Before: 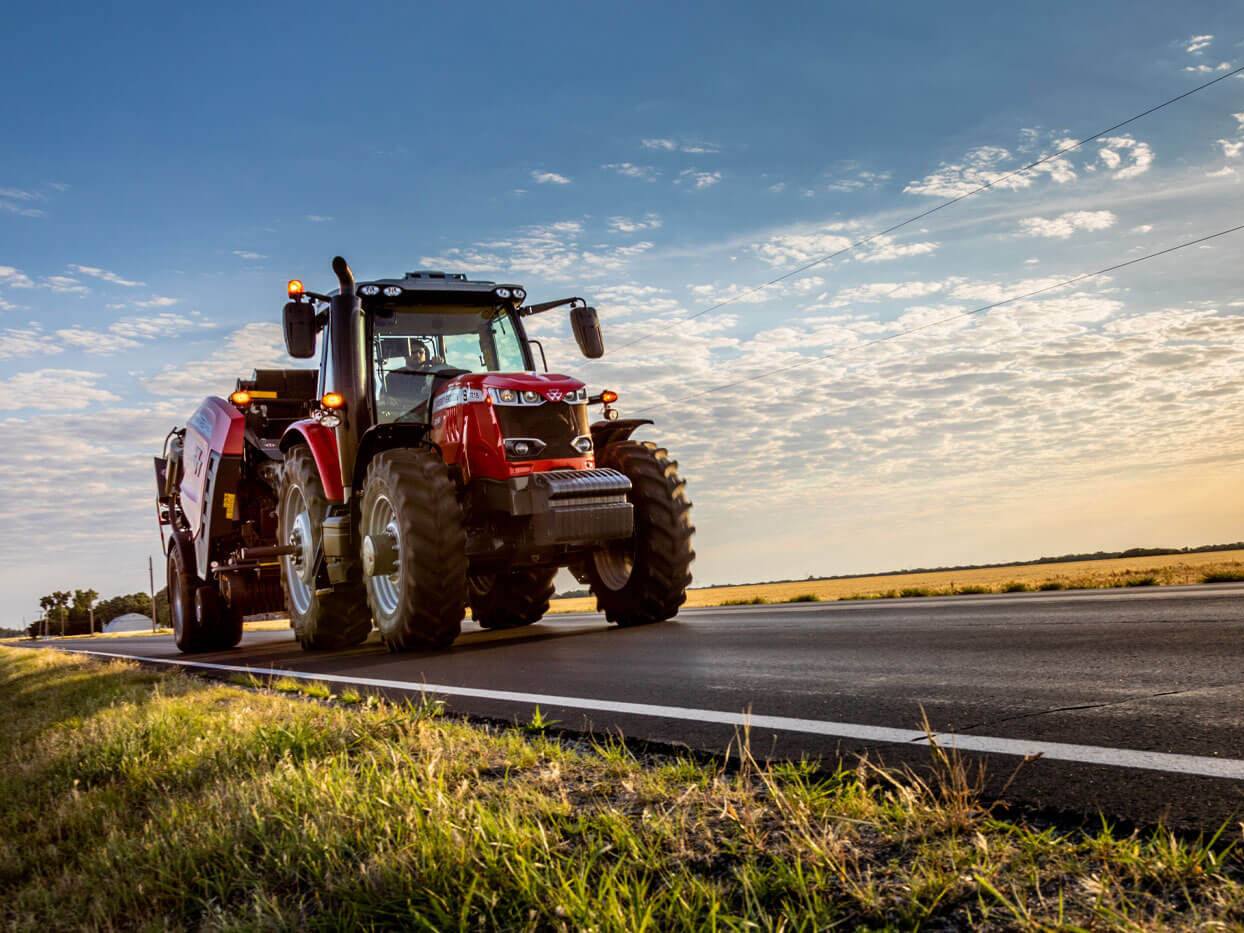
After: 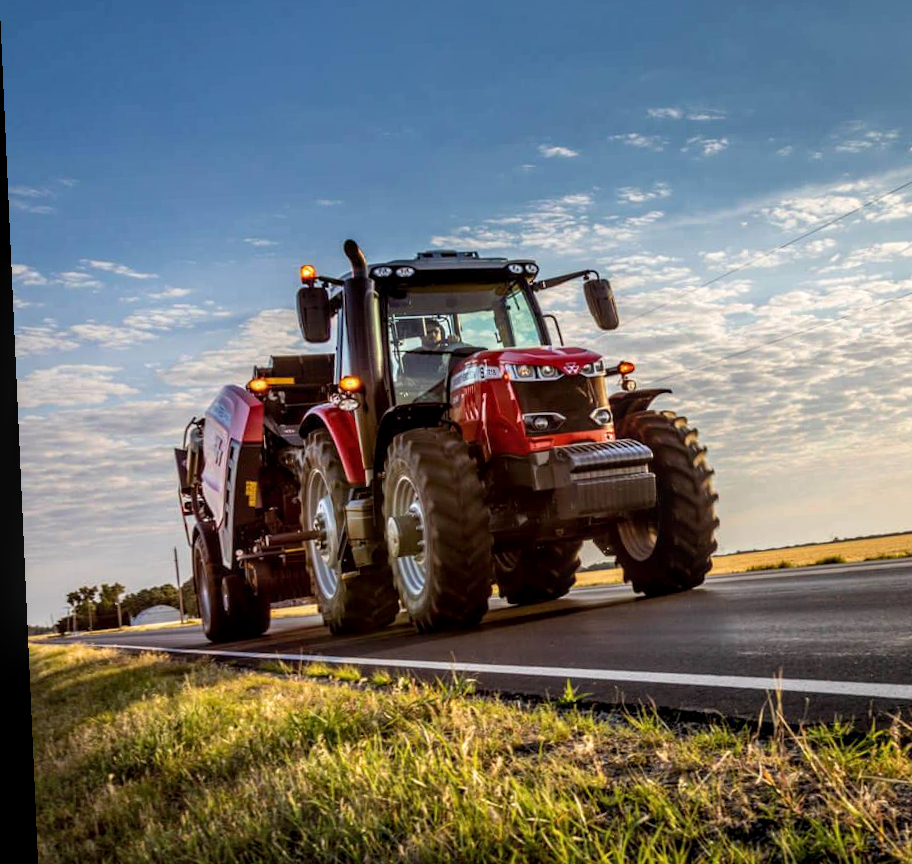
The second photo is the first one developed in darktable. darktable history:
rotate and perspective: rotation -2.56°, automatic cropping off
crop: top 5.803%, right 27.864%, bottom 5.804%
local contrast: on, module defaults
